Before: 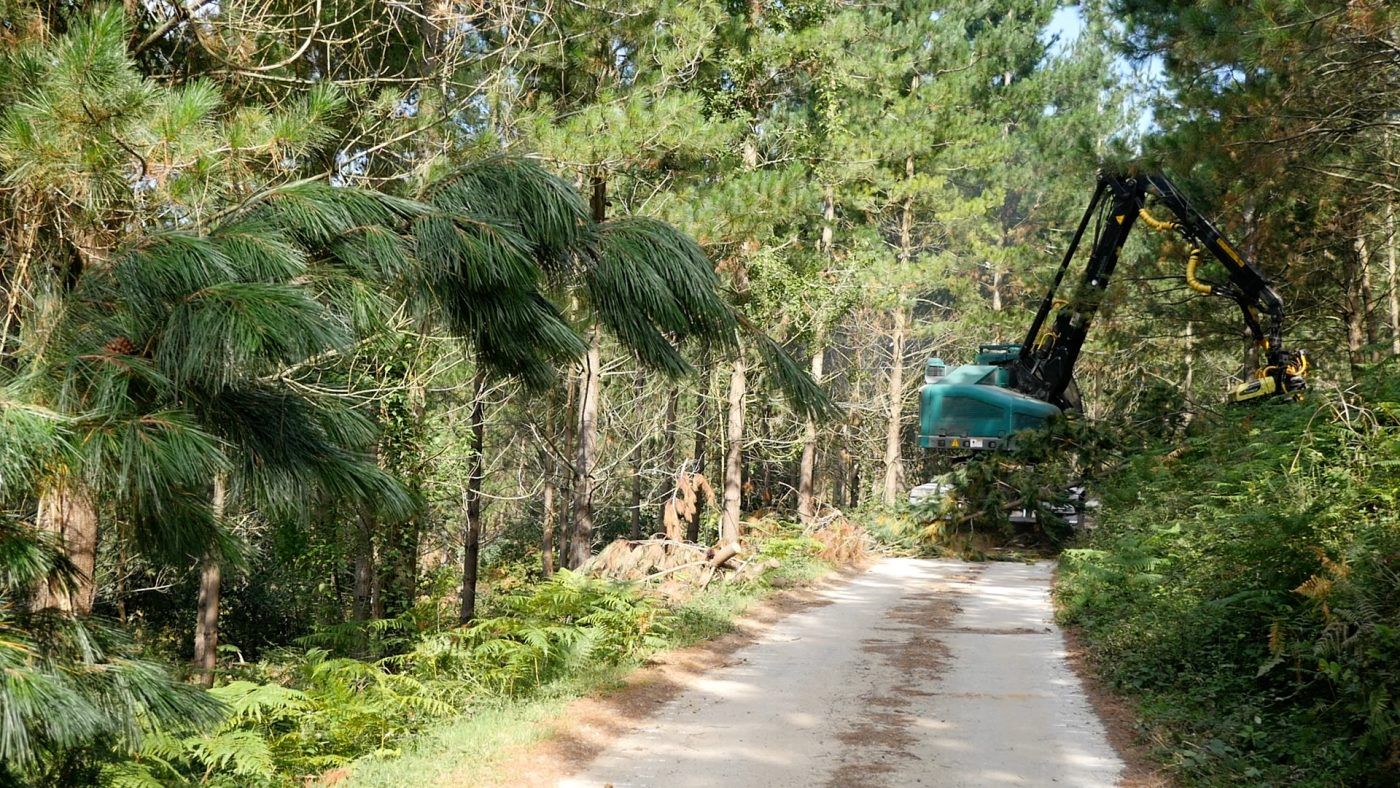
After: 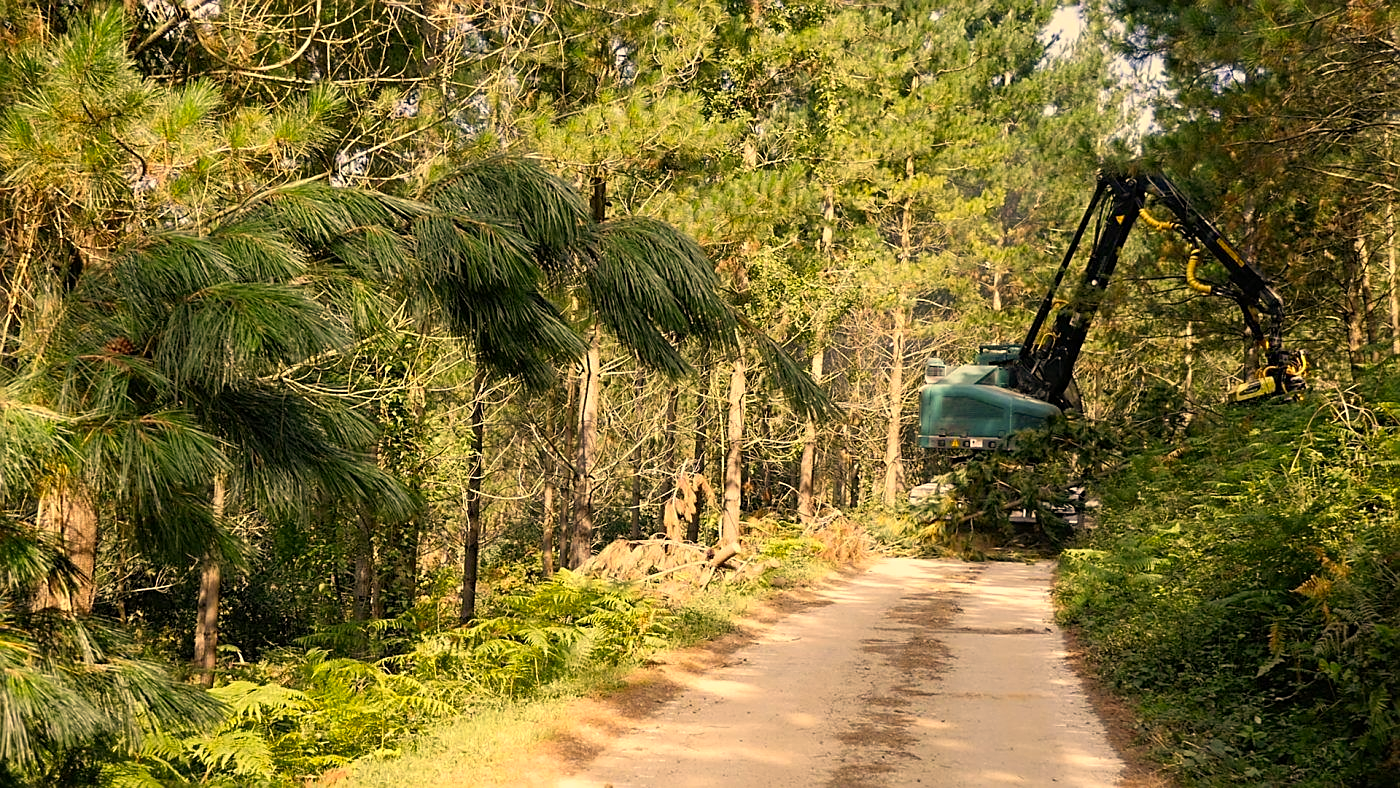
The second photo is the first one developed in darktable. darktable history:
sharpen: amount 0.49
color correction: highlights a* 15.01, highlights b* 31.62
